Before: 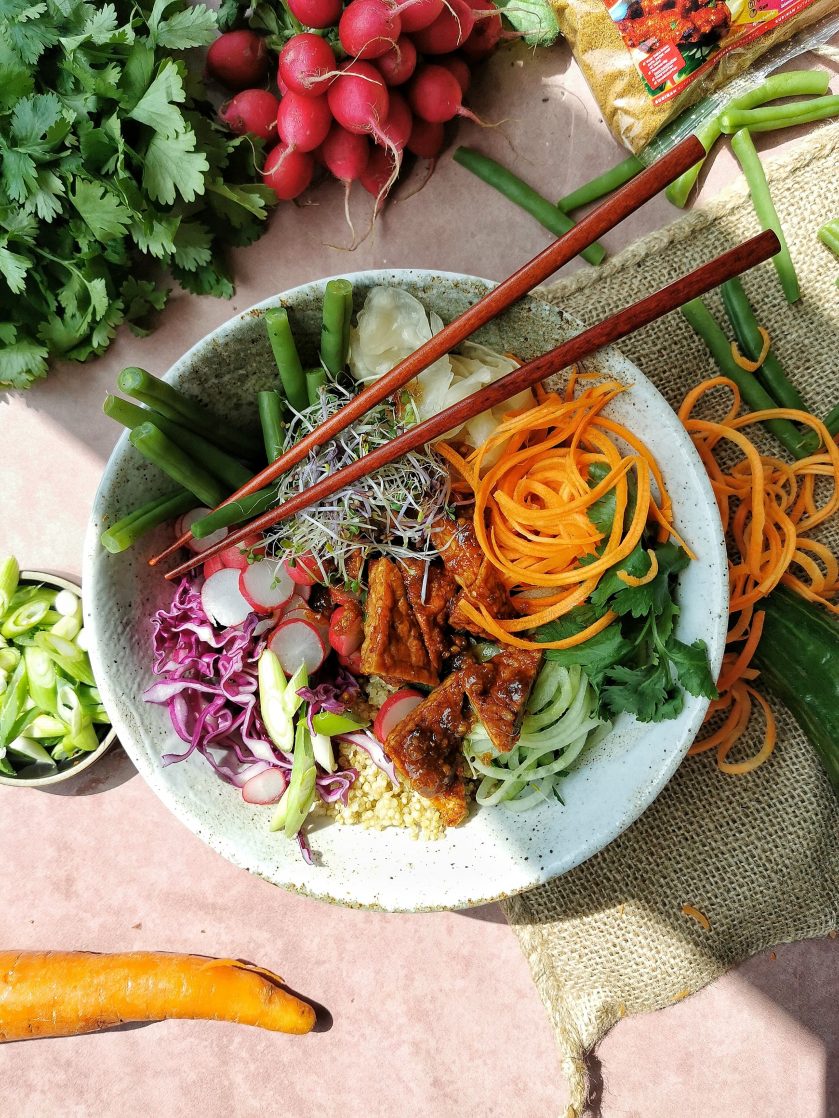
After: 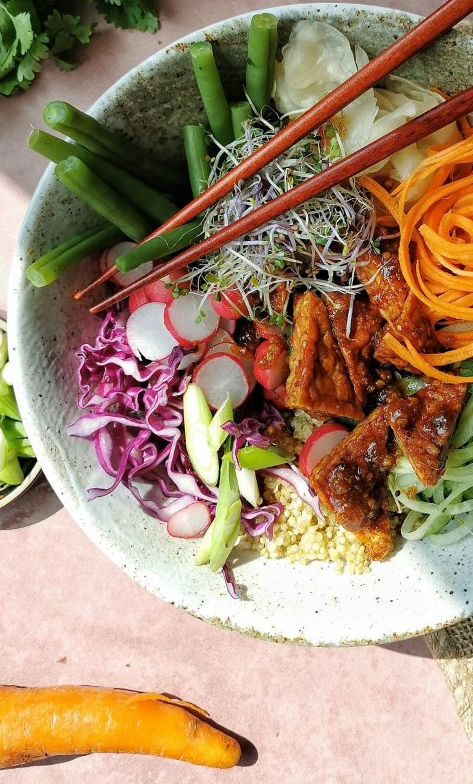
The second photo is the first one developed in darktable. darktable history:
crop: left 9.023%, top 23.822%, right 34.575%, bottom 4.797%
